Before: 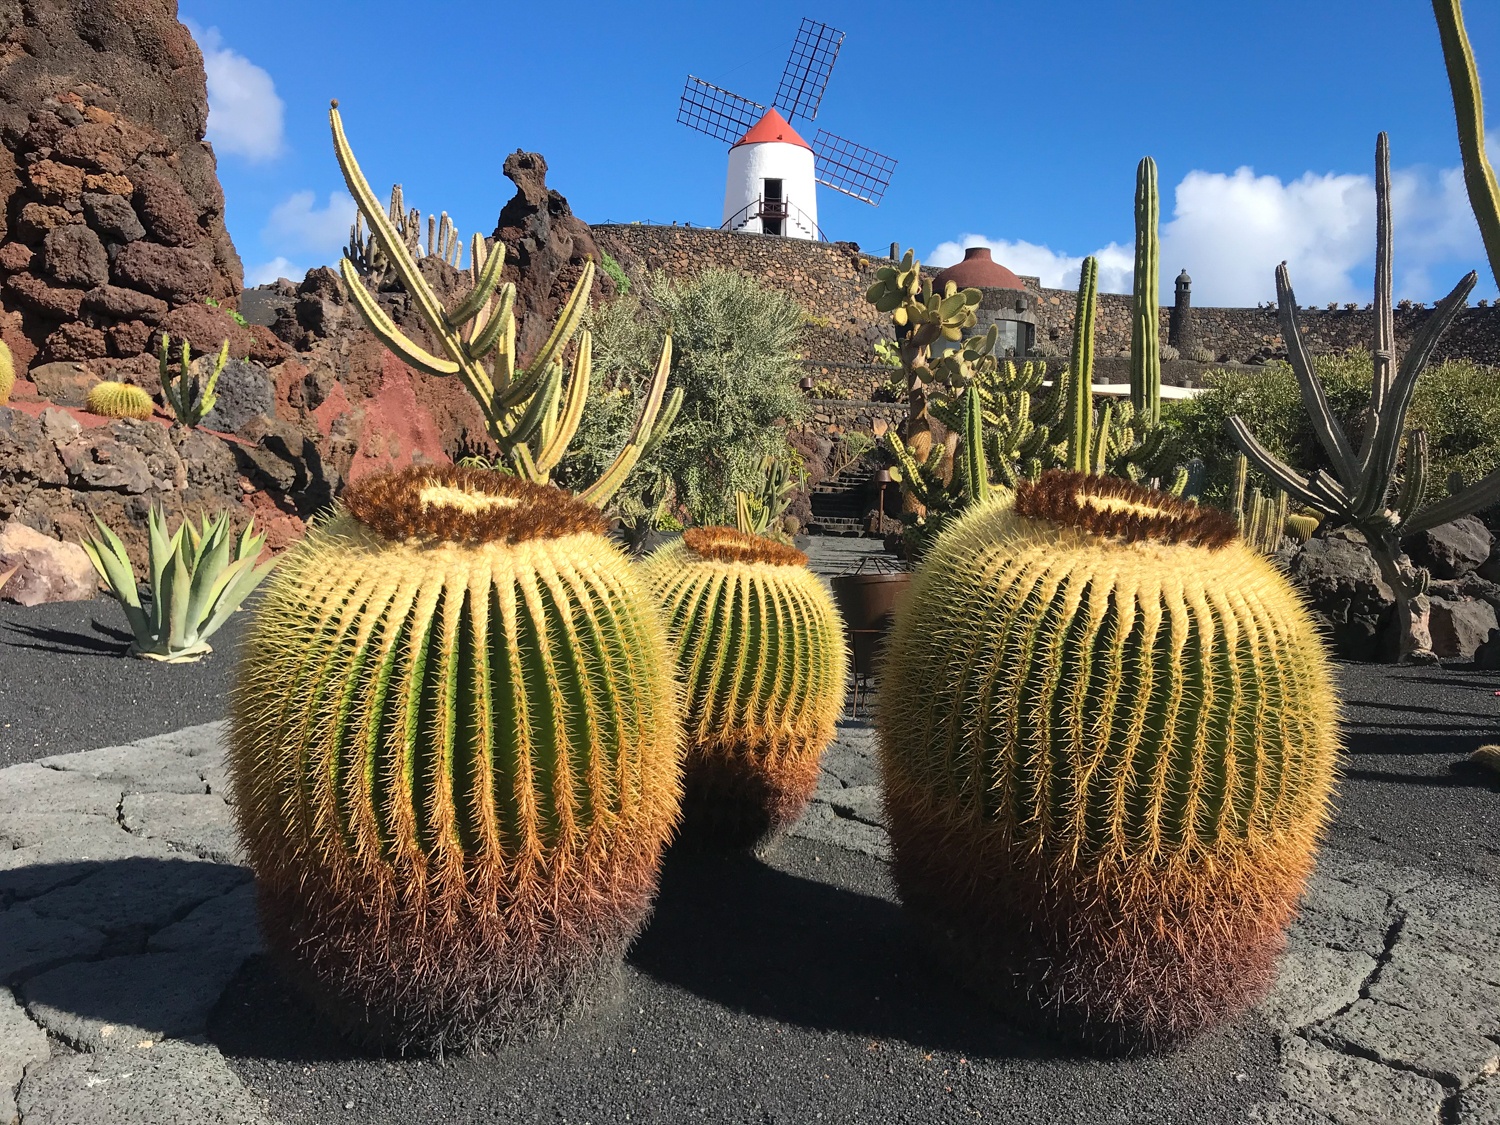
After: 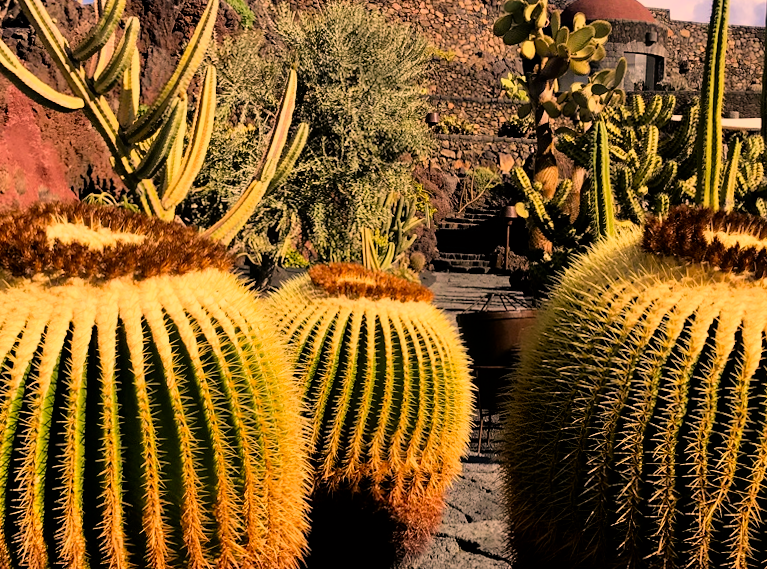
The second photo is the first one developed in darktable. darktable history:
exposure: black level correction 0.011, compensate highlight preservation false
rotate and perspective: lens shift (vertical) 0.048, lens shift (horizontal) -0.024, automatic cropping off
crop: left 25%, top 25%, right 25%, bottom 25%
color balance: contrast 8.5%, output saturation 105%
color correction: highlights a* 21.16, highlights b* 19.61
filmic rgb: black relative exposure -11.88 EV, white relative exposure 5.43 EV, threshold 3 EV, hardness 4.49, latitude 50%, contrast 1.14, color science v5 (2021), contrast in shadows safe, contrast in highlights safe, enable highlight reconstruction true
white balance: red 1.009, blue 0.985
